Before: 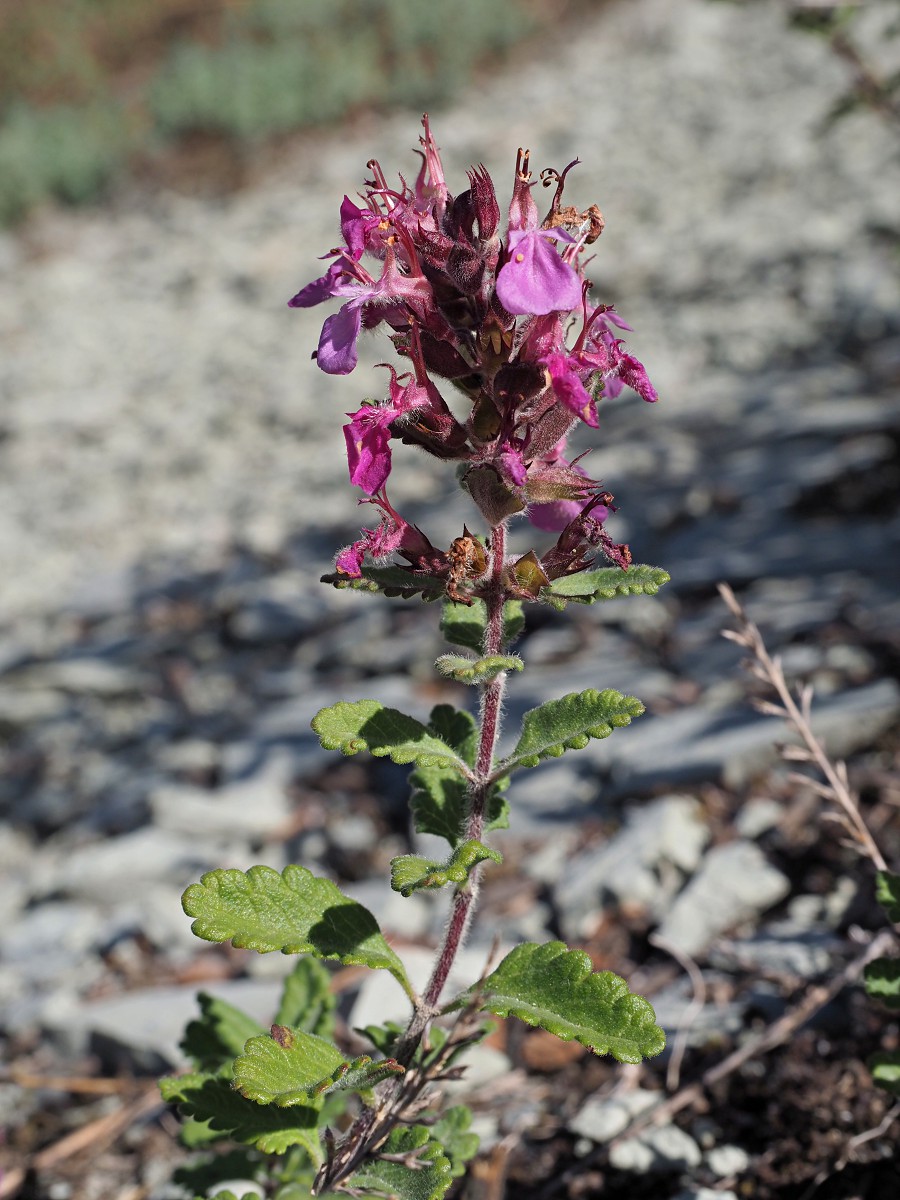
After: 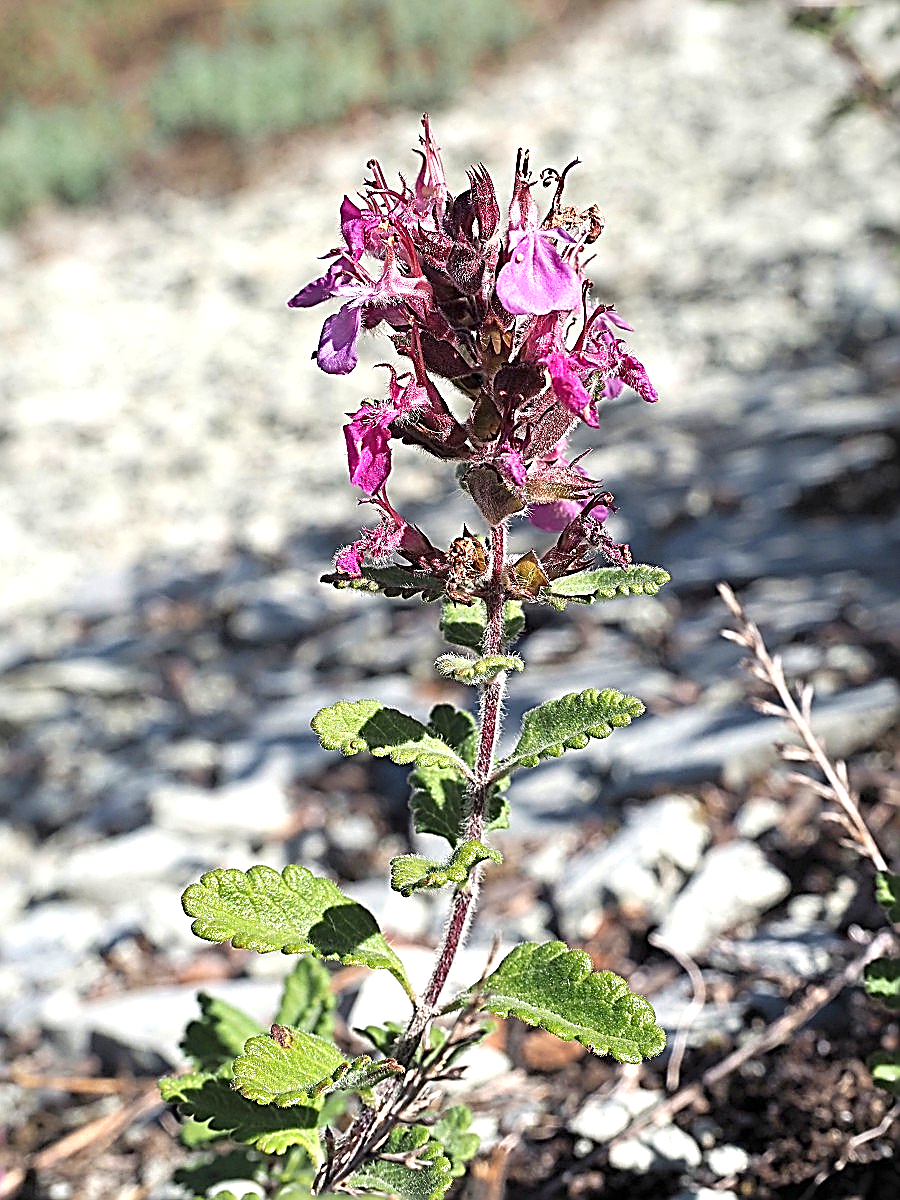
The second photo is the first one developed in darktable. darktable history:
exposure: exposure 1 EV, compensate highlight preservation false
sharpen: amount 1.99
